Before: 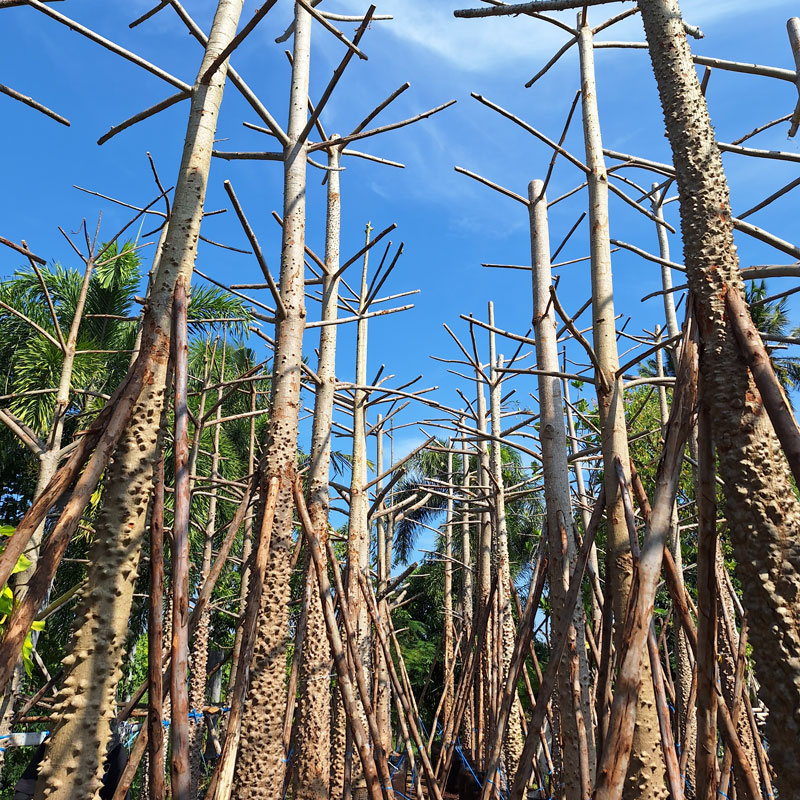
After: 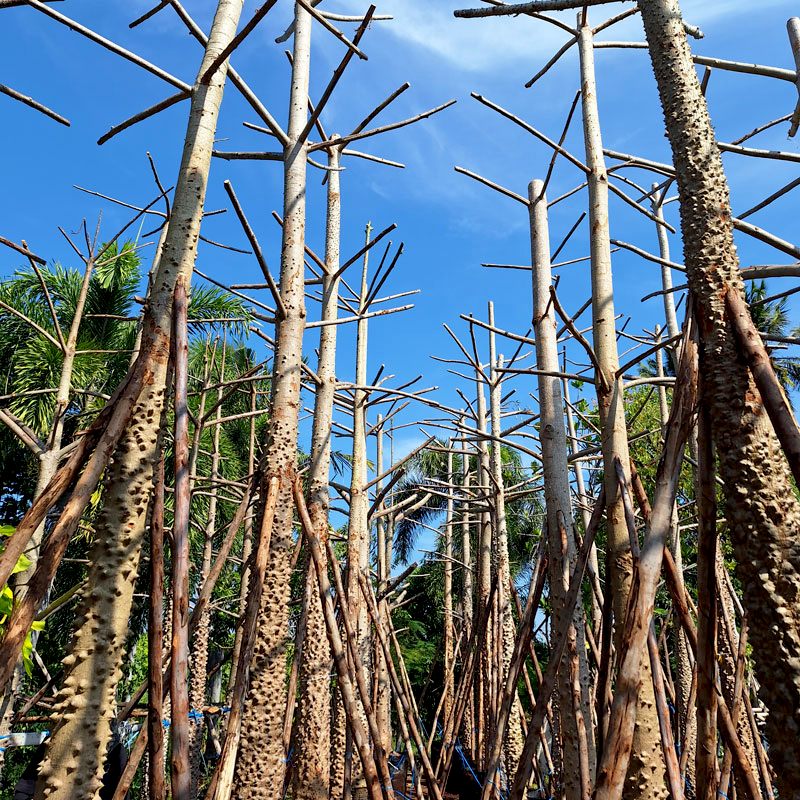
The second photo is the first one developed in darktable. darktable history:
exposure: black level correction 0.01, exposure 0.016 EV, compensate exposure bias true, compensate highlight preservation false
